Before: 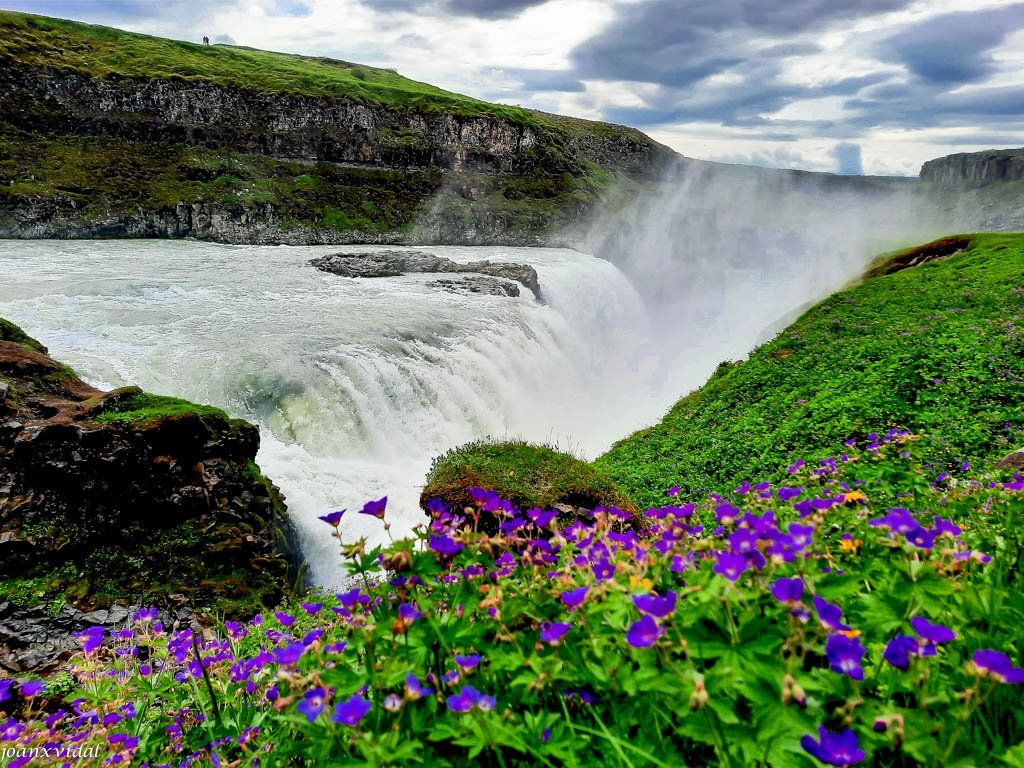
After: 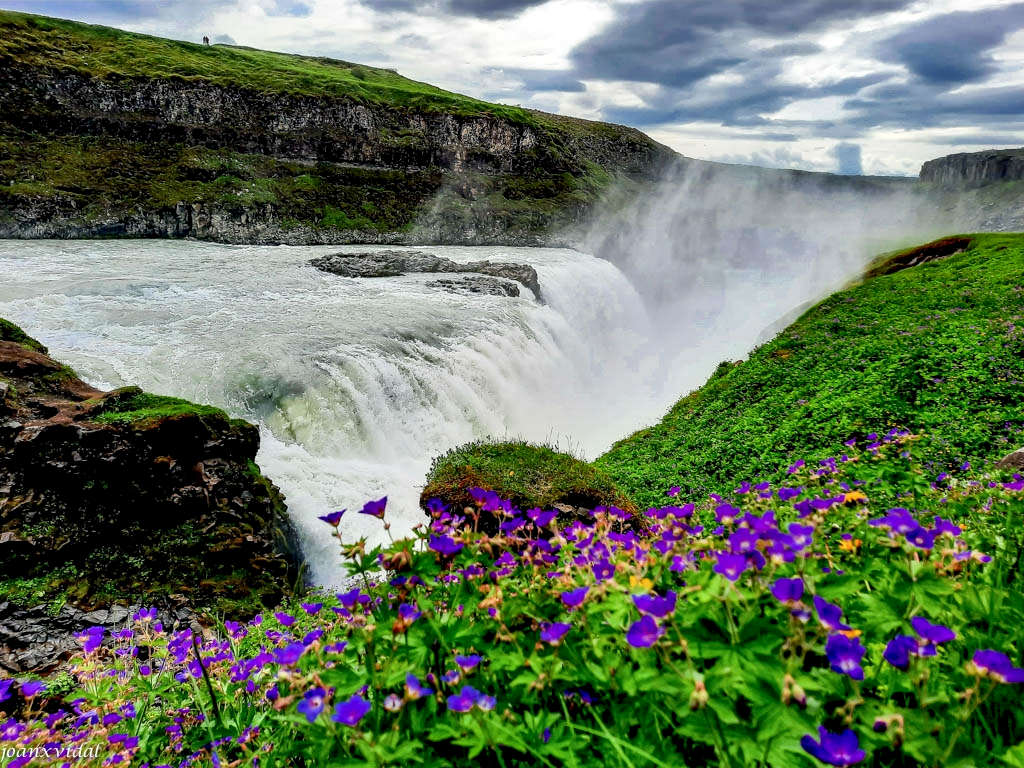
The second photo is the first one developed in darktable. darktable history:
local contrast: shadows 96%, midtone range 0.495
shadows and highlights: radius 267.54, soften with gaussian
